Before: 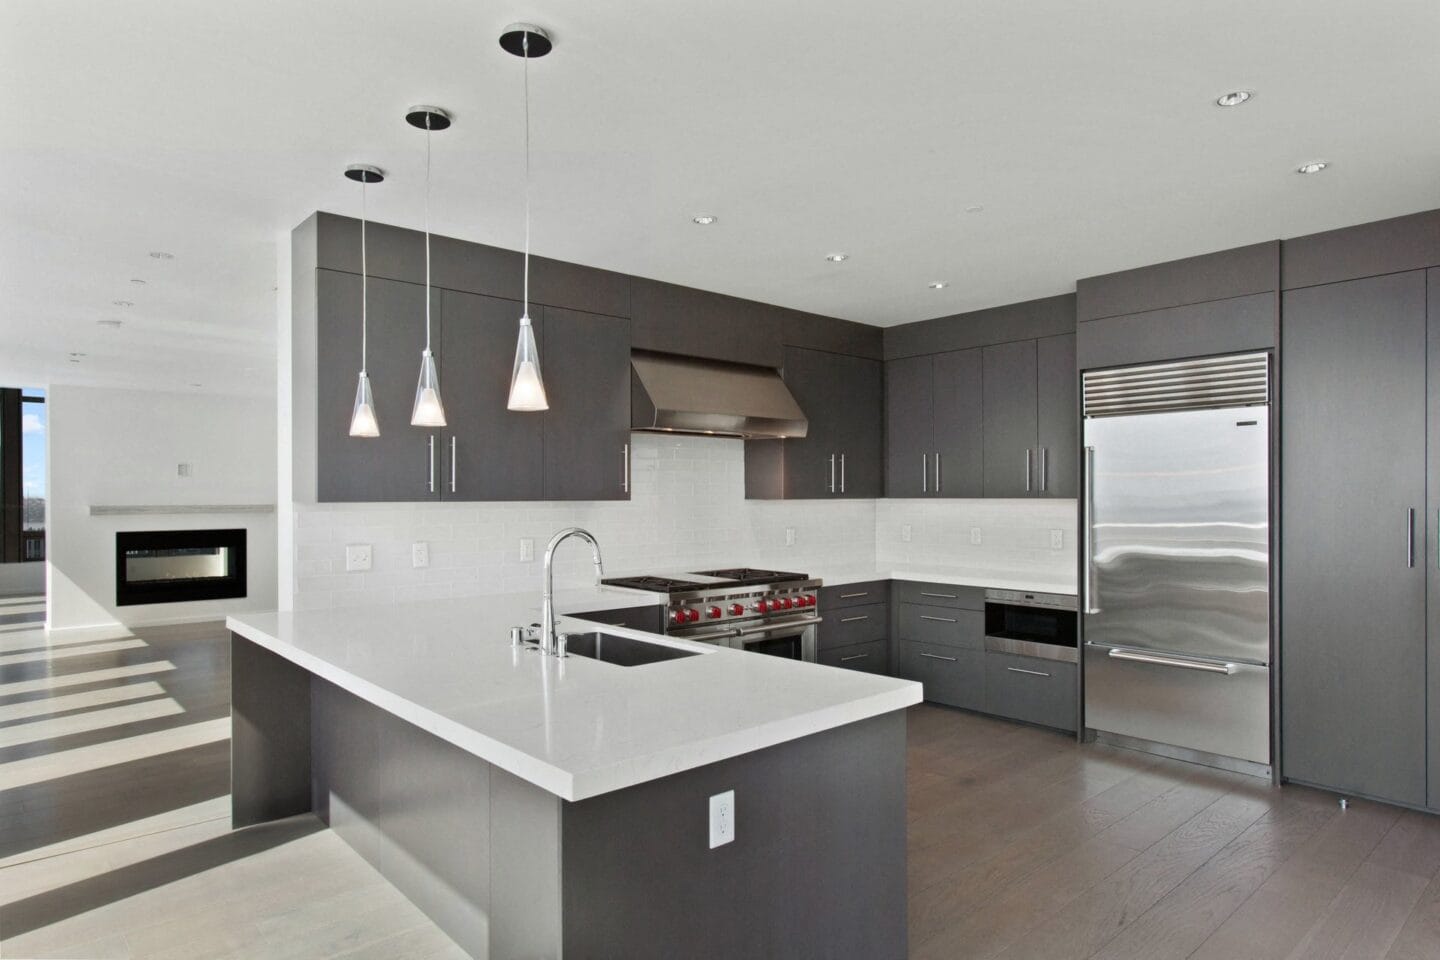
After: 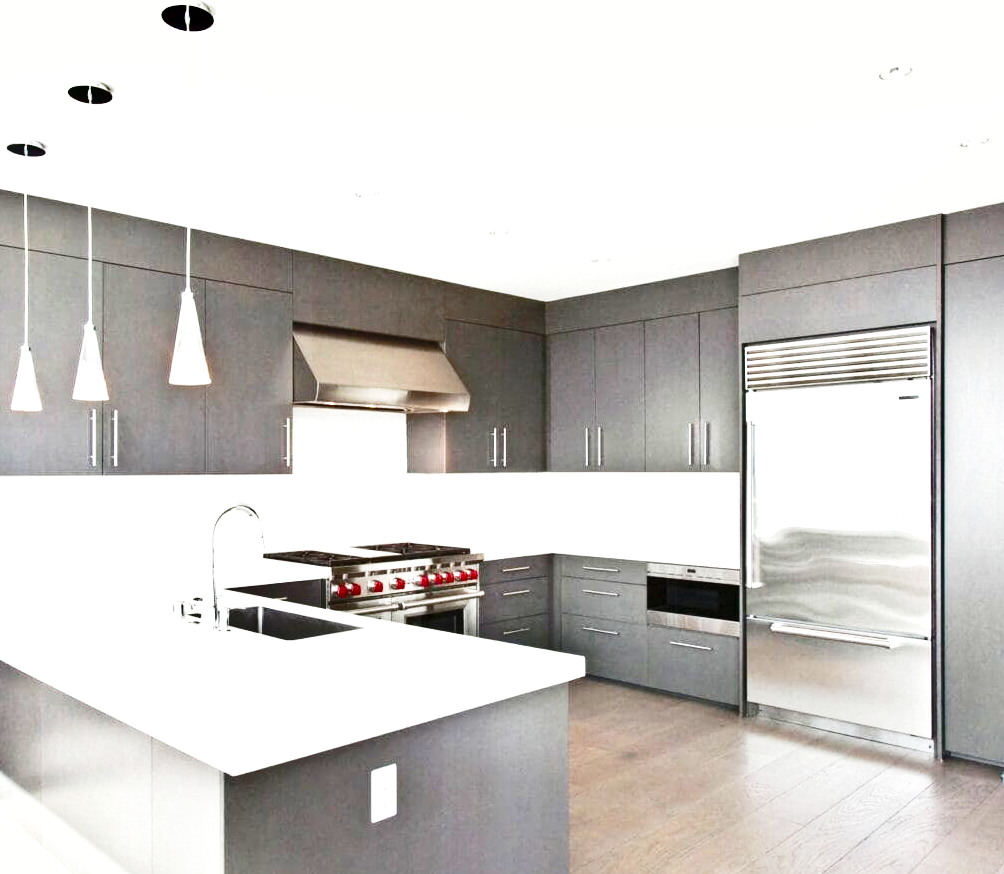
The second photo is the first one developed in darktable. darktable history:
exposure: black level correction 0, exposure 1.39 EV, compensate exposure bias true, compensate highlight preservation false
crop and rotate: left 23.541%, top 2.789%, right 6.689%, bottom 6.115%
shadows and highlights: low approximation 0.01, soften with gaussian
base curve: curves: ch0 [(0, 0) (0.028, 0.03) (0.121, 0.232) (0.46, 0.748) (0.859, 0.968) (1, 1)], preserve colors none
